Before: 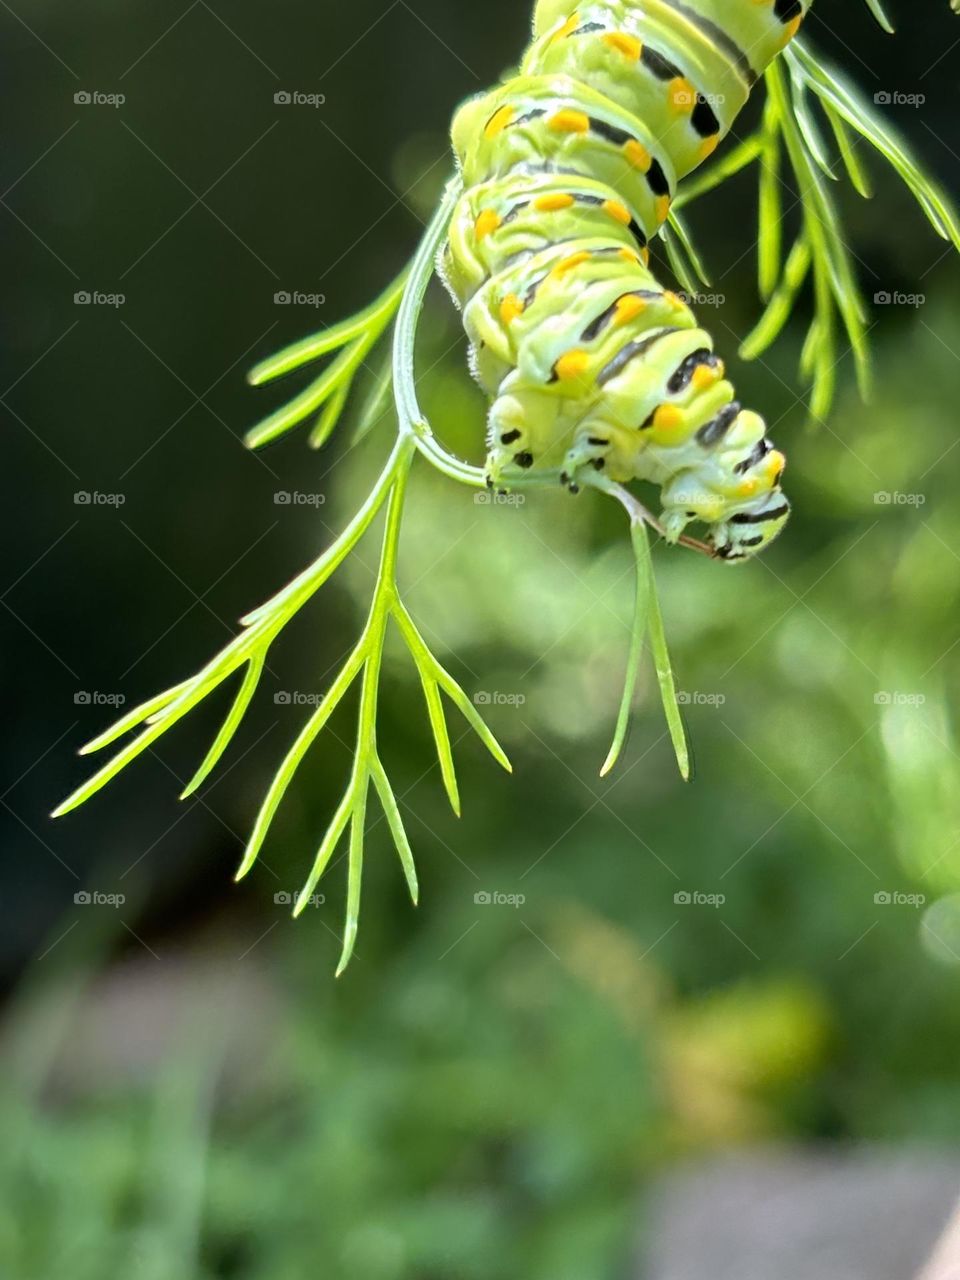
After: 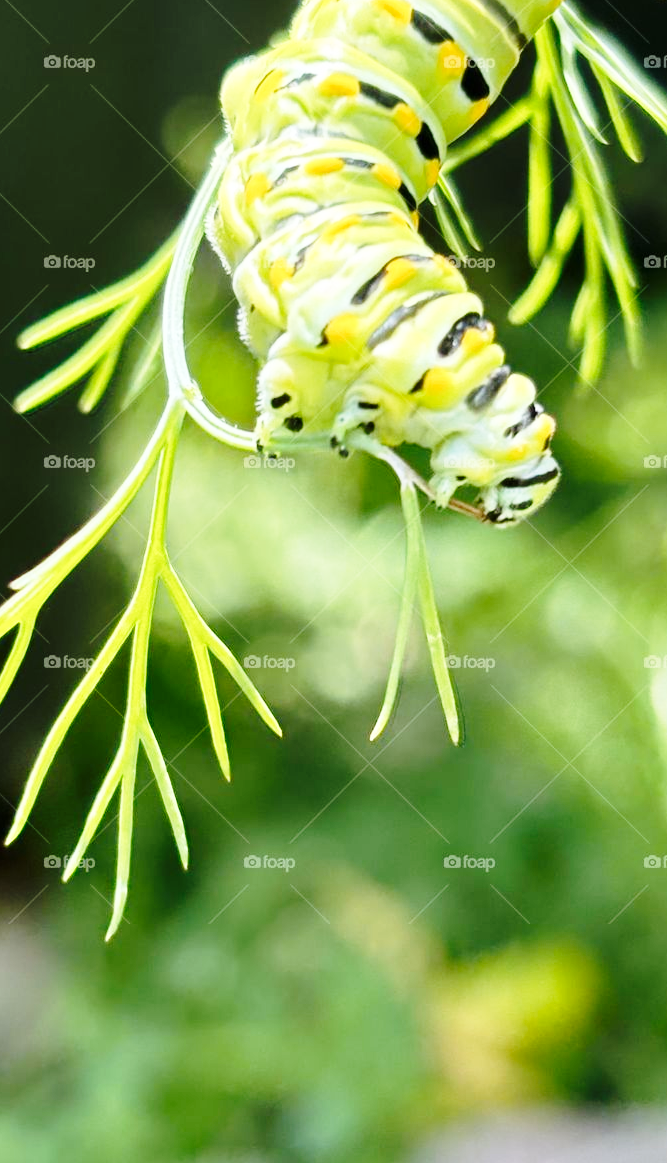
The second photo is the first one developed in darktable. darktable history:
crop and rotate: left 24.034%, top 2.838%, right 6.406%, bottom 6.299%
base curve: curves: ch0 [(0, 0) (0.028, 0.03) (0.121, 0.232) (0.46, 0.748) (0.859, 0.968) (1, 1)], preserve colors none
